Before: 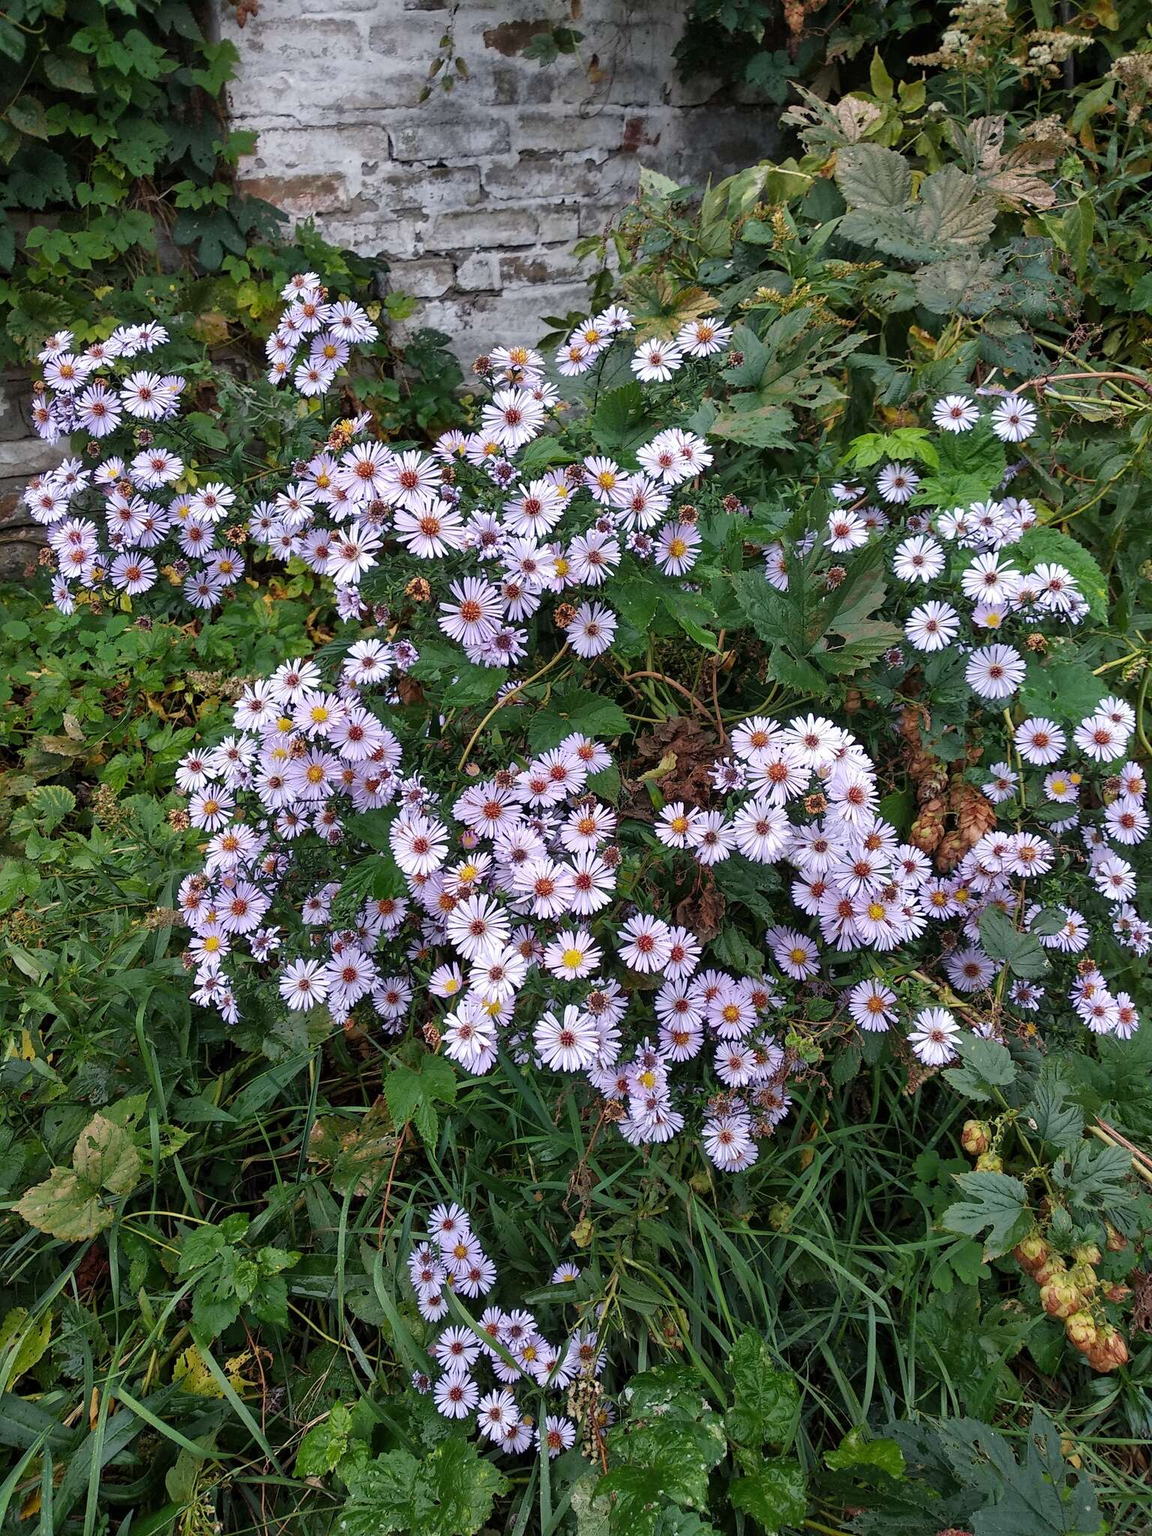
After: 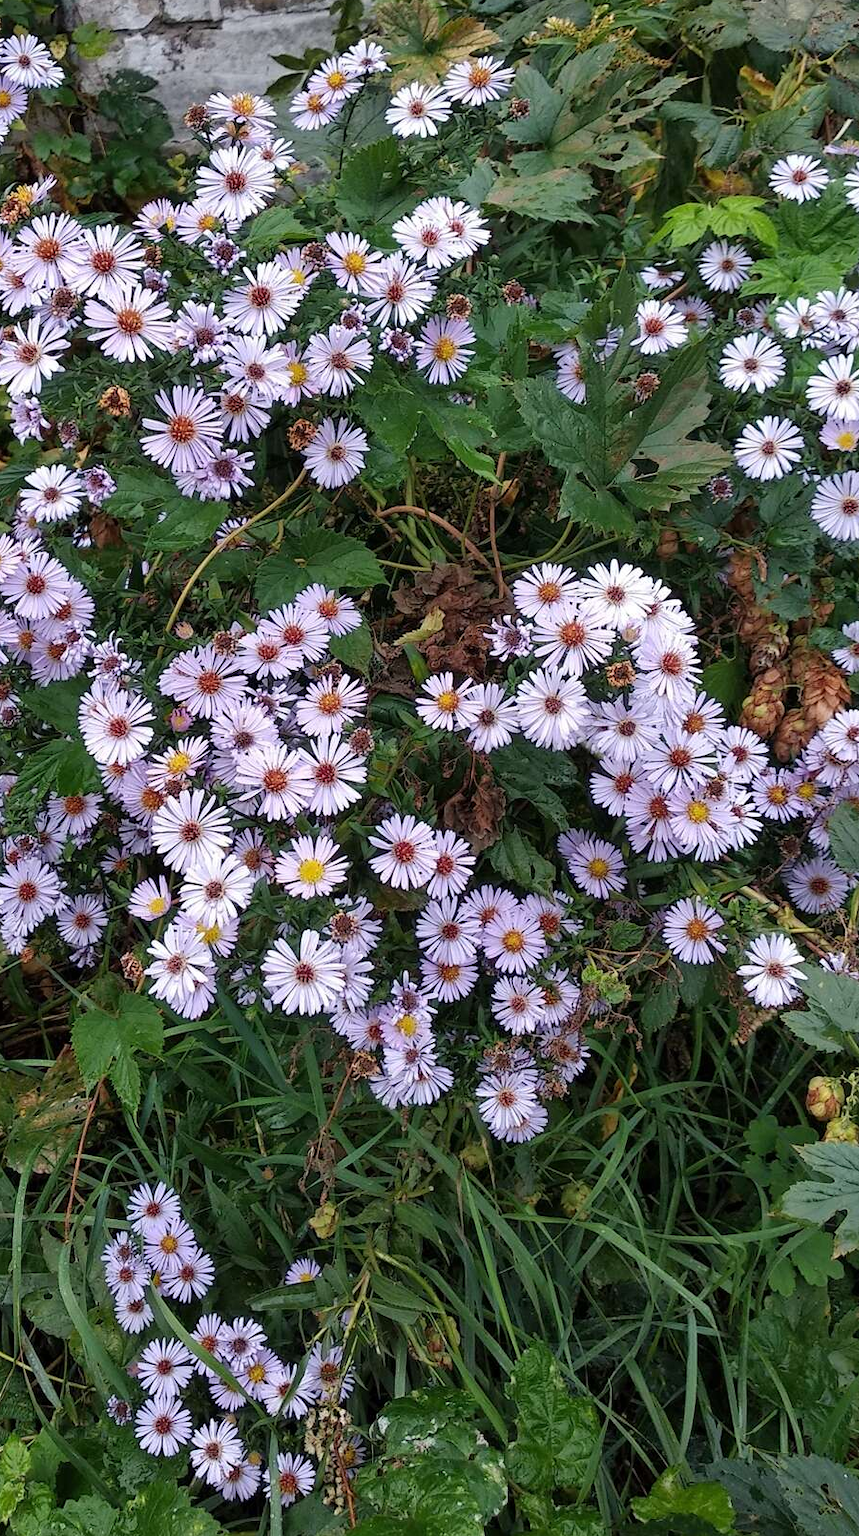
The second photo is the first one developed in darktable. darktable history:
crop and rotate: left 28.484%, top 17.854%, right 12.819%, bottom 3.501%
